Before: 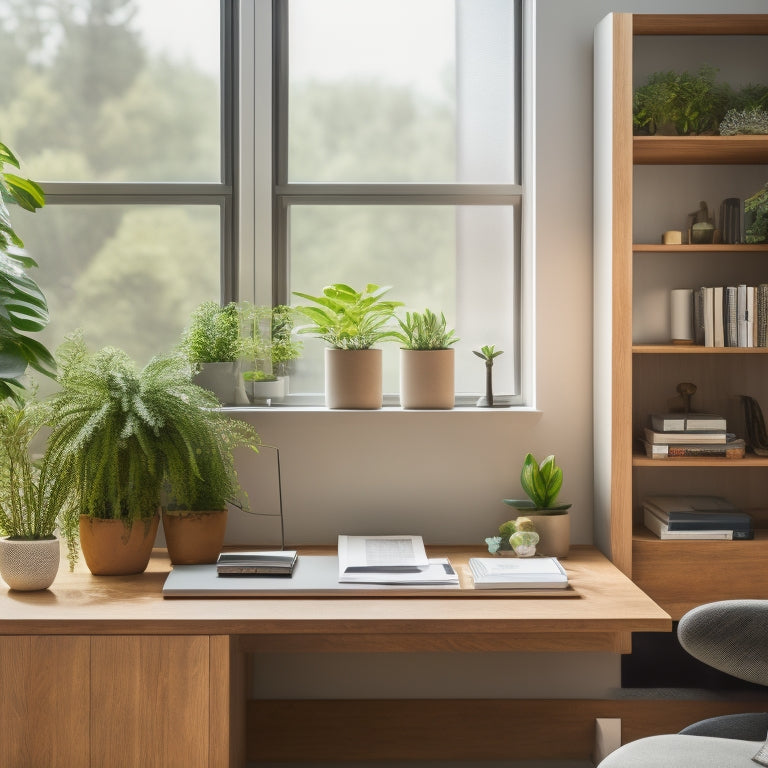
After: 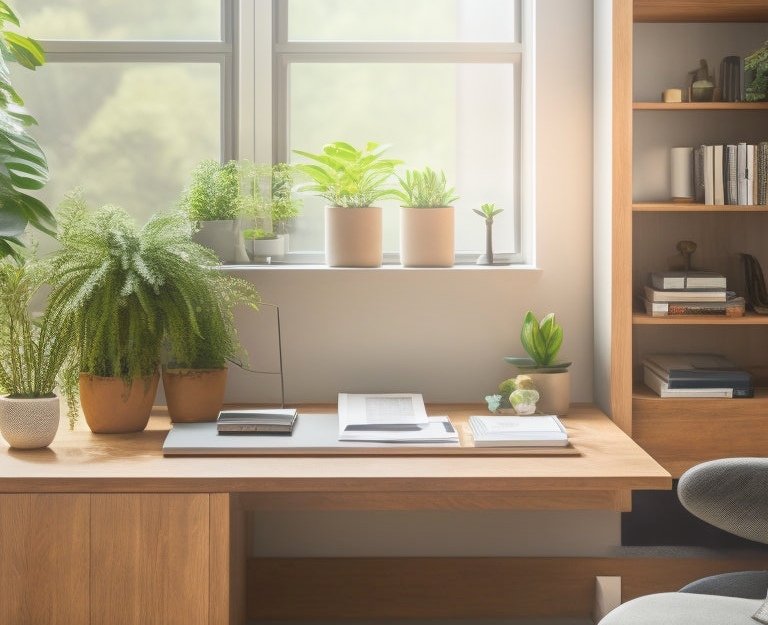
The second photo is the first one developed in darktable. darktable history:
crop and rotate: top 18.507%
bloom: on, module defaults
